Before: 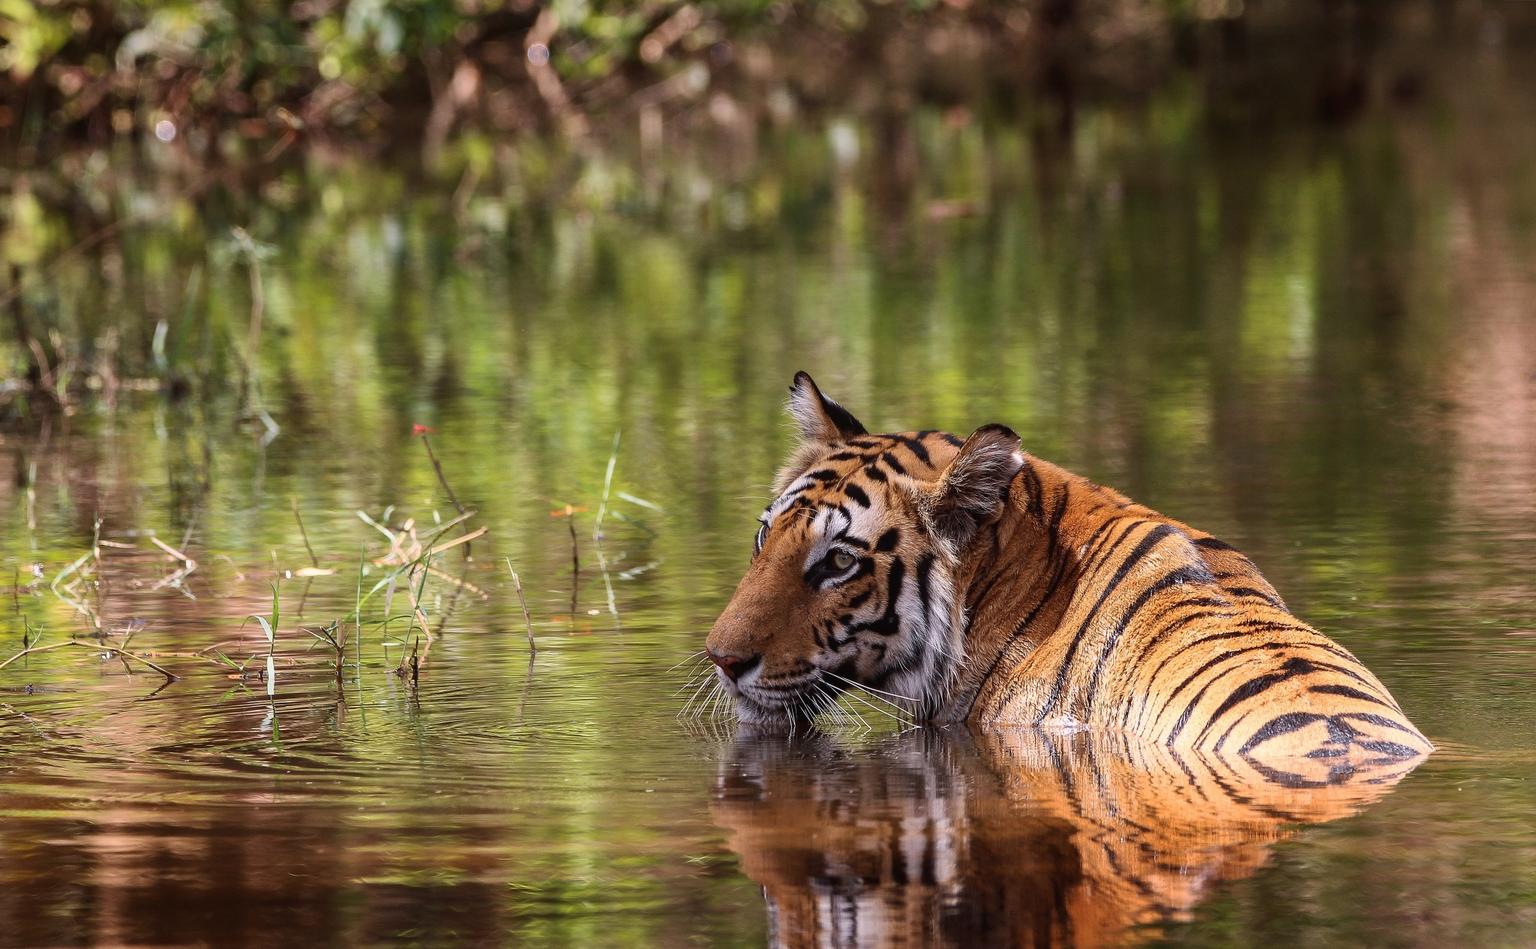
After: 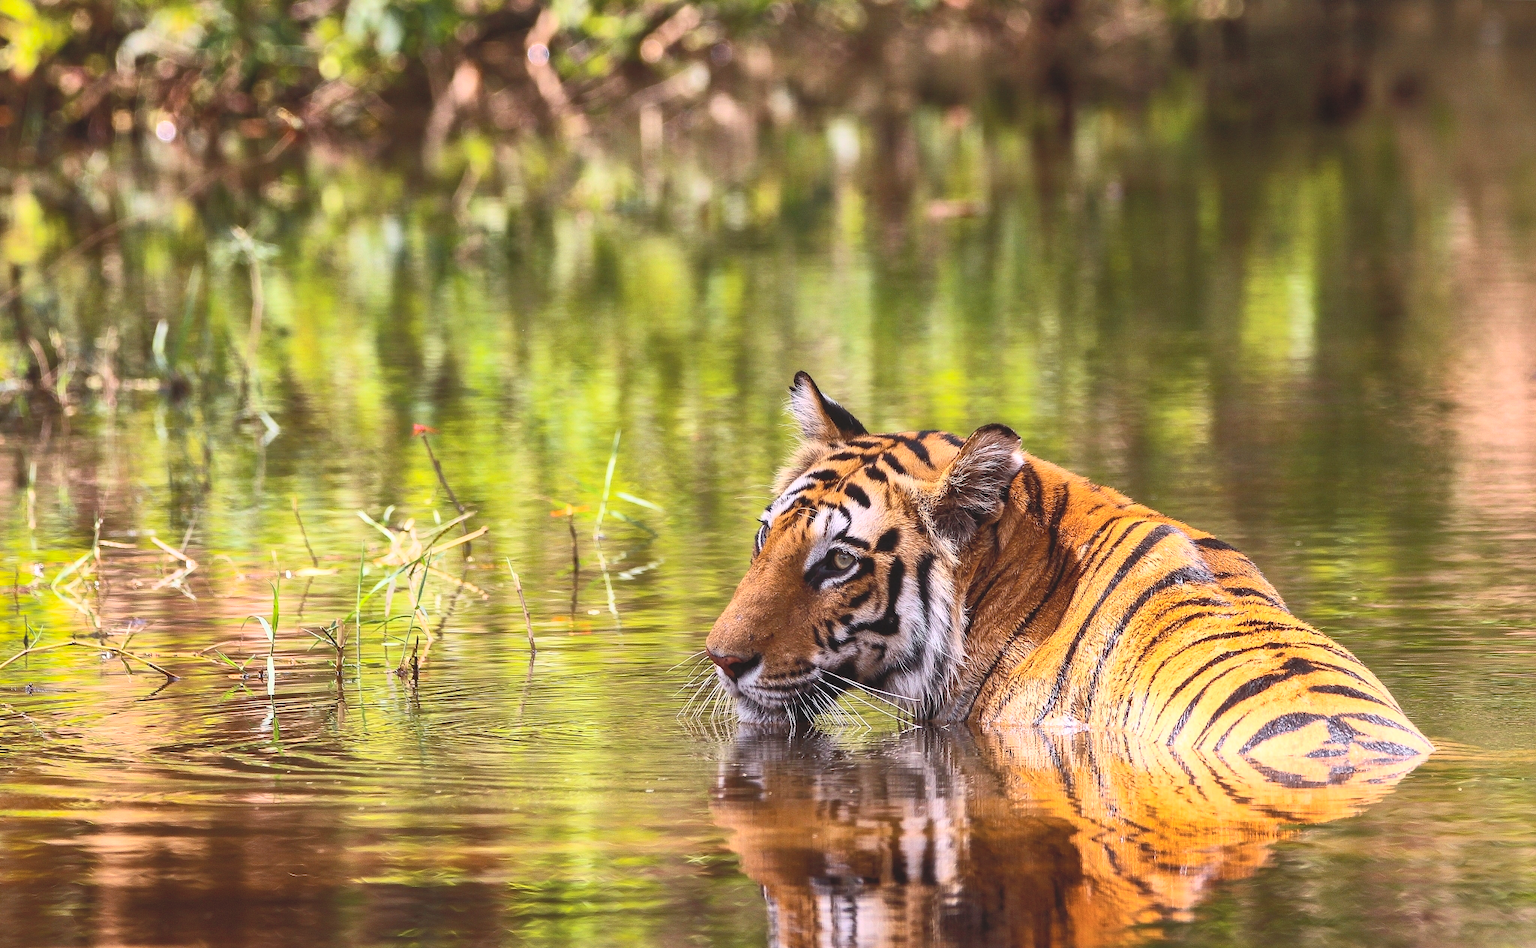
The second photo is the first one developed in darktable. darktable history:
shadows and highlights: on, module defaults
color balance rgb: perceptual saturation grading › global saturation 25.924%
contrast brightness saturation: contrast 0.389, brightness 0.543
